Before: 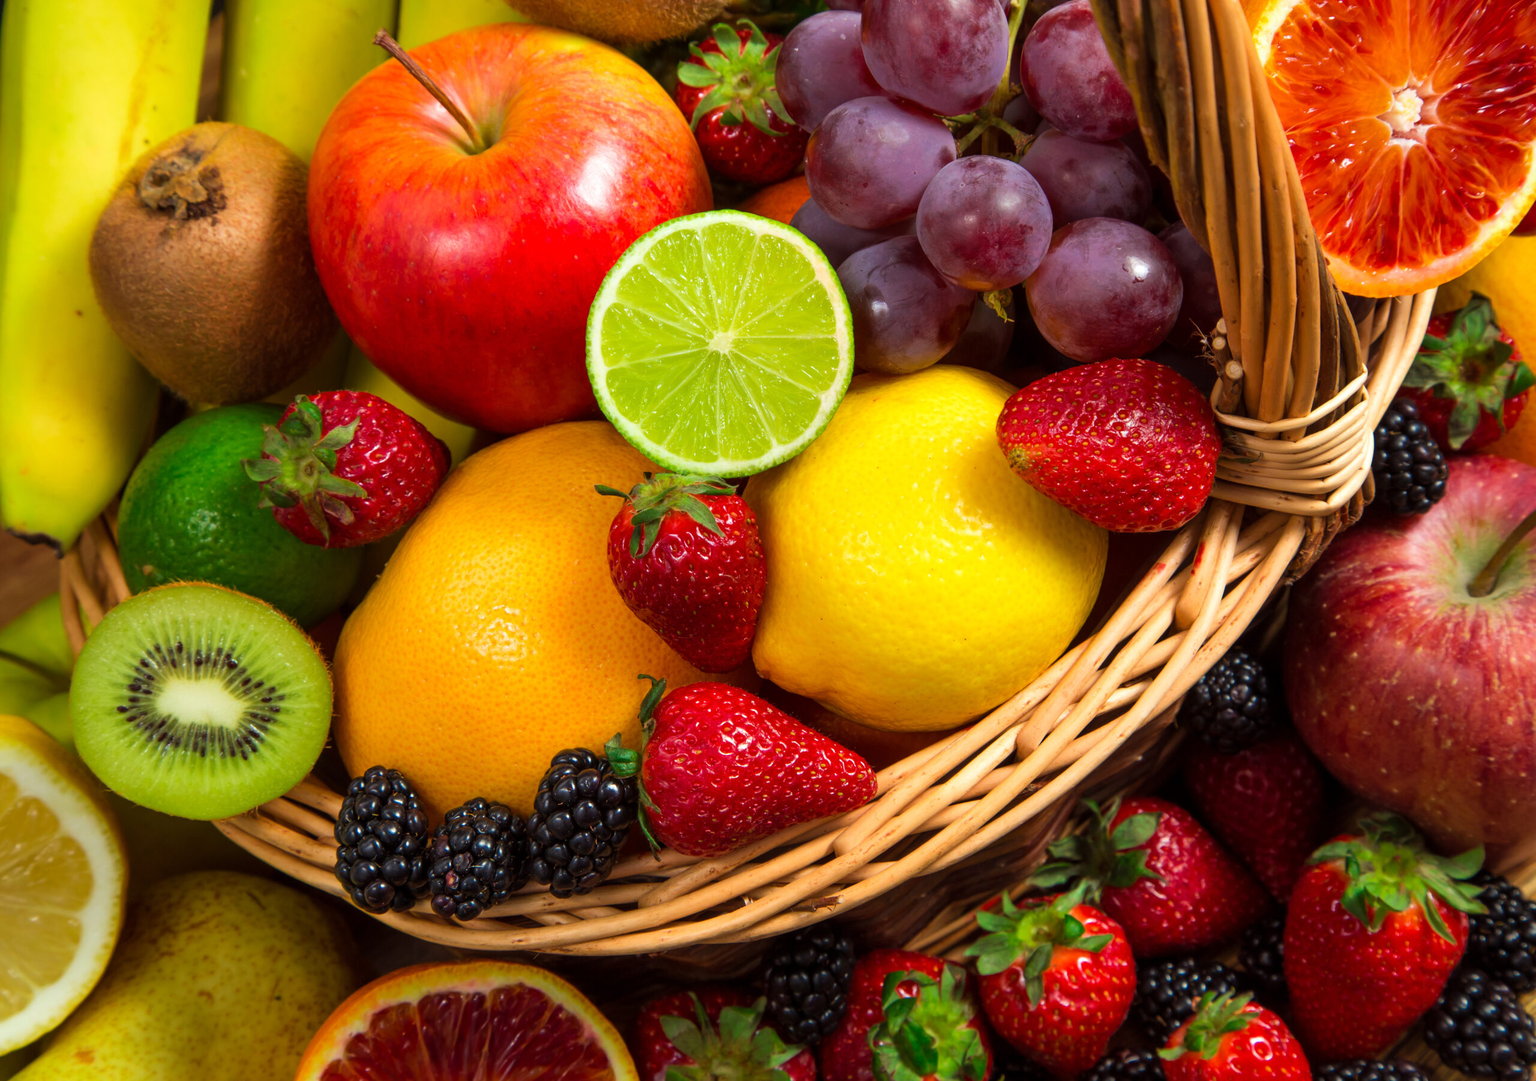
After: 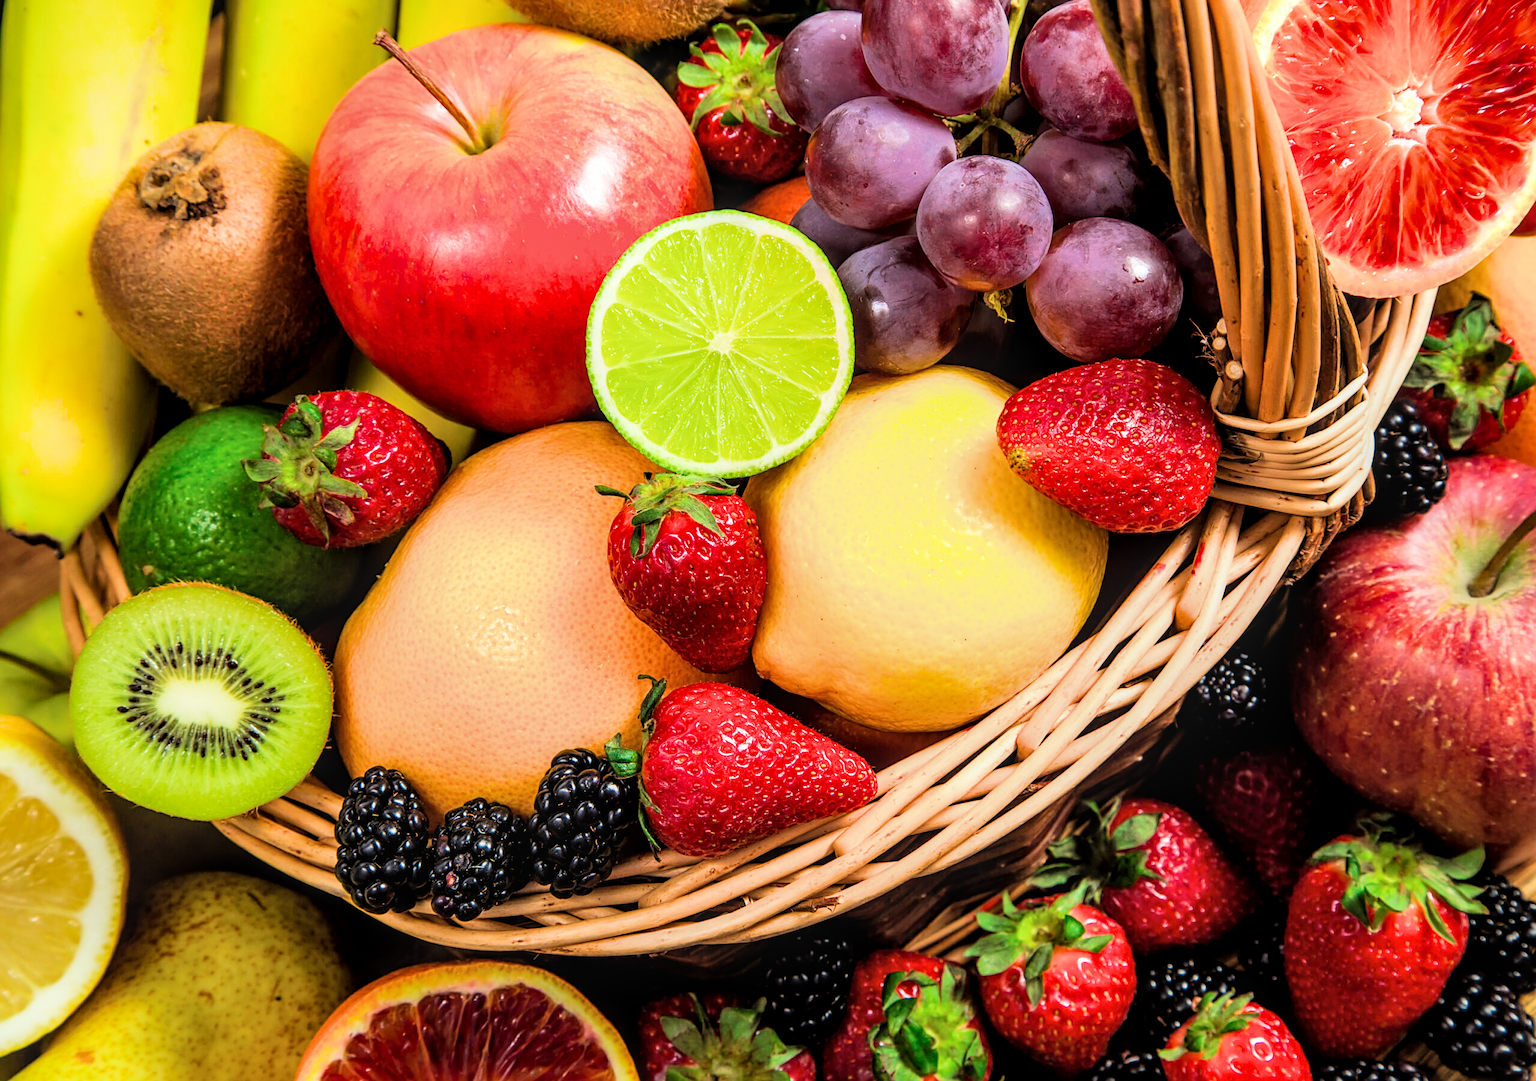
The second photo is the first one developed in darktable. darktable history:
sharpen: amount 0.489
local contrast: on, module defaults
exposure: black level correction 0, exposure 0.898 EV, compensate exposure bias true, compensate highlight preservation false
filmic rgb: black relative exposure -5.09 EV, white relative exposure 3.96 EV, hardness 2.89, contrast 1.299, iterations of high-quality reconstruction 10
